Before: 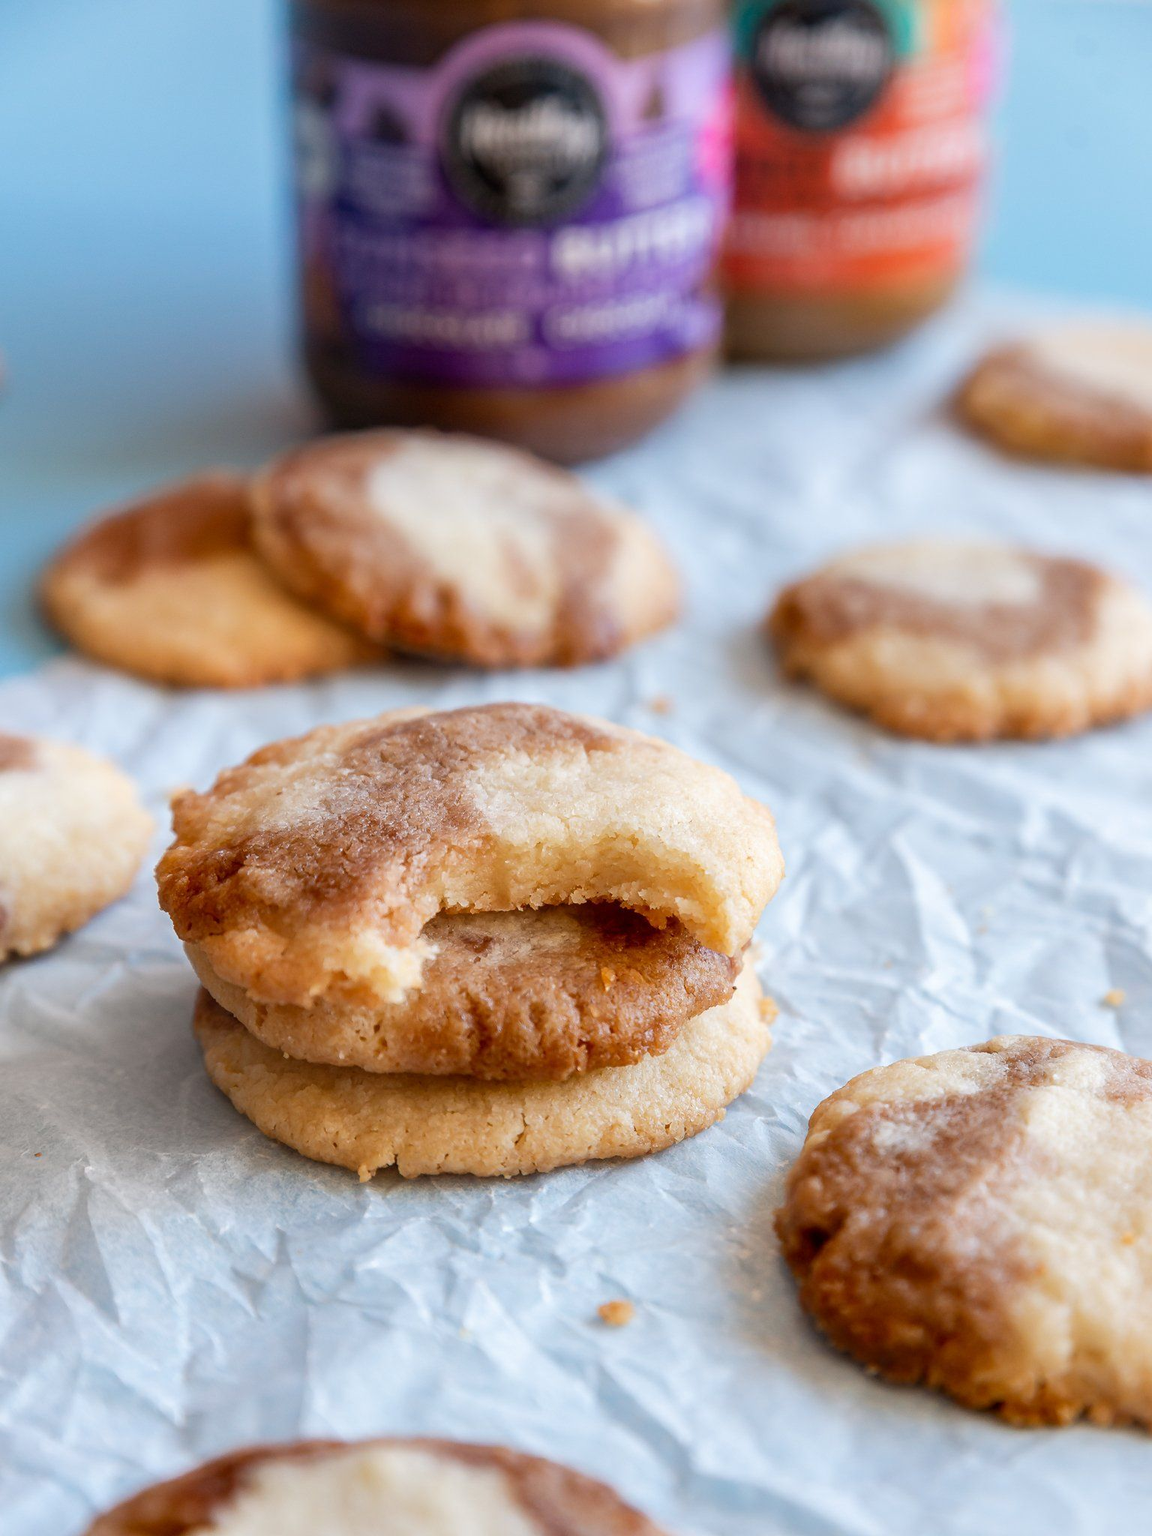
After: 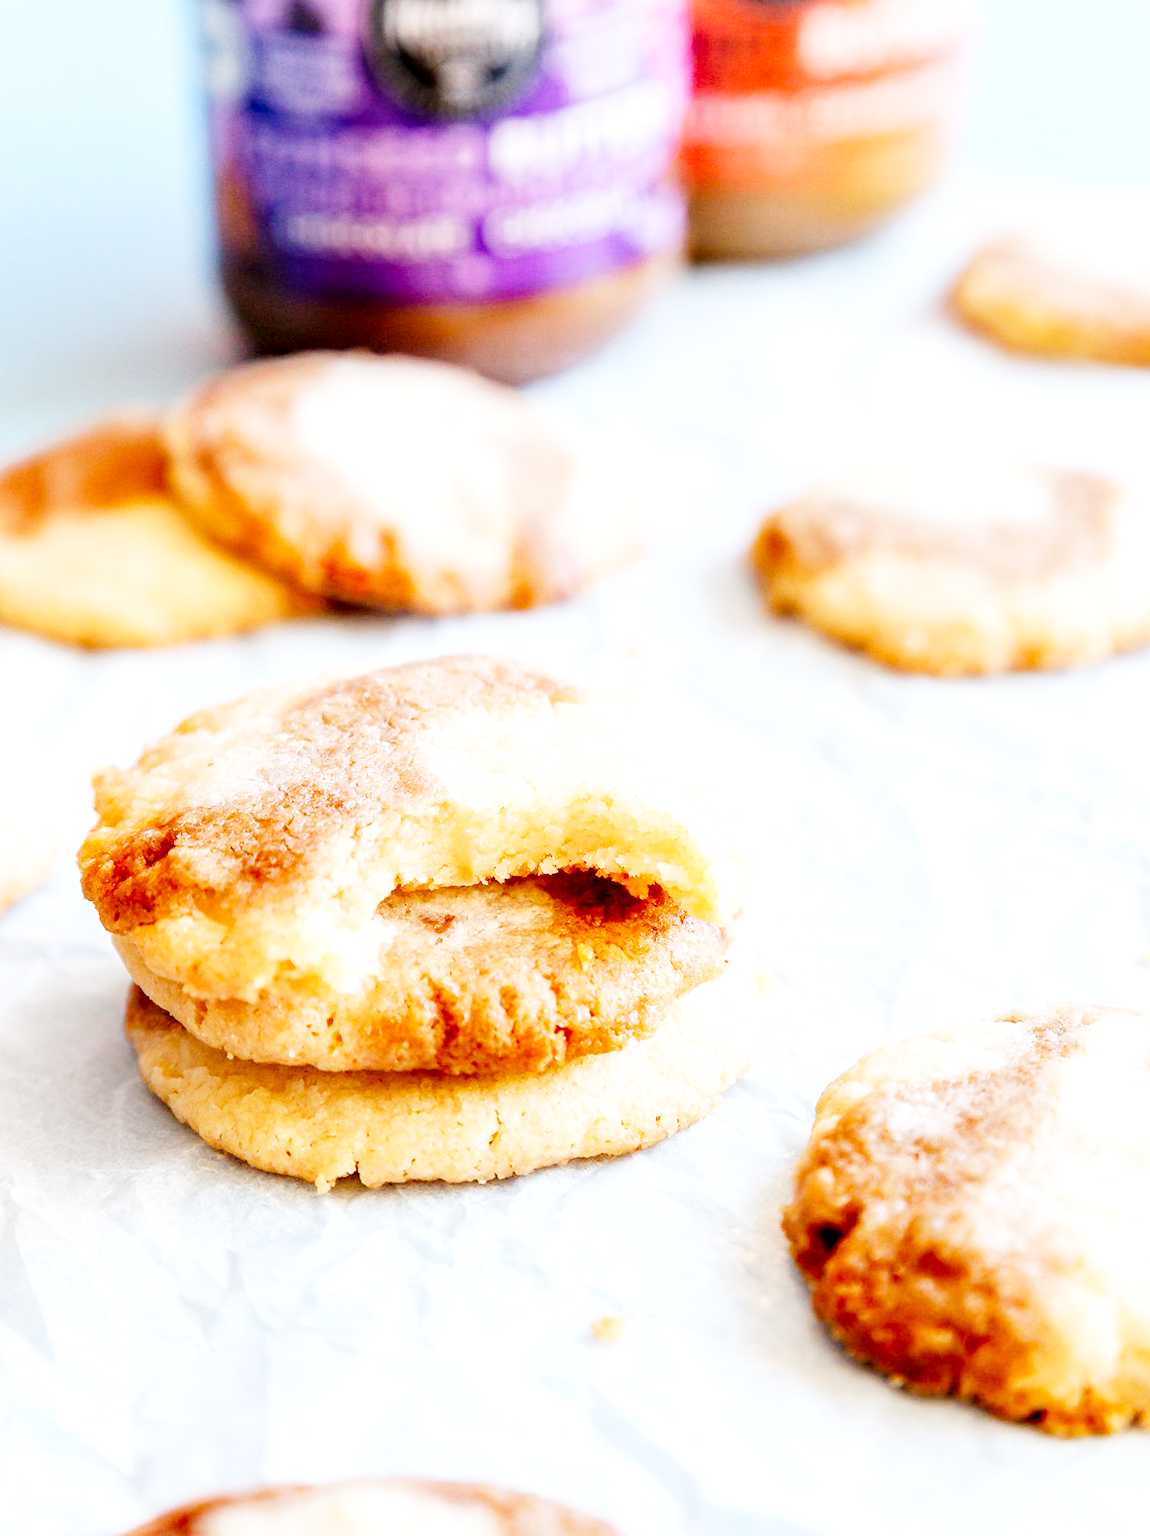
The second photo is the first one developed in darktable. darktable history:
base curve: curves: ch0 [(0, 0) (0, 0.001) (0.001, 0.001) (0.004, 0.002) (0.007, 0.004) (0.015, 0.013) (0.033, 0.045) (0.052, 0.096) (0.075, 0.17) (0.099, 0.241) (0.163, 0.42) (0.219, 0.55) (0.259, 0.616) (0.327, 0.722) (0.365, 0.765) (0.522, 0.873) (0.547, 0.881) (0.689, 0.919) (0.826, 0.952) (1, 1)], fusion 1, preserve colors none
exposure: exposure 0.299 EV, compensate exposure bias true, compensate highlight preservation false
crop and rotate: angle 2.25°, left 5.838%, top 5.681%
